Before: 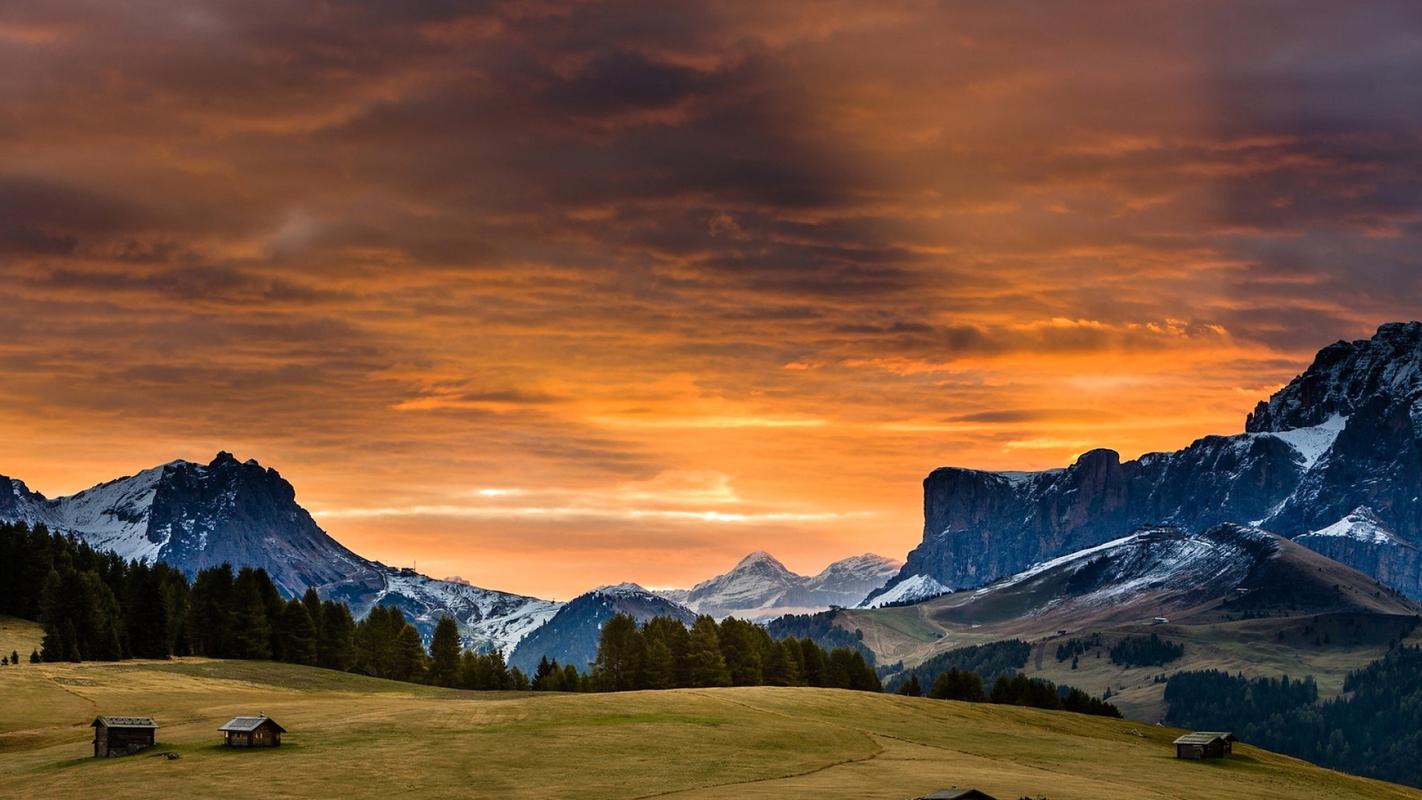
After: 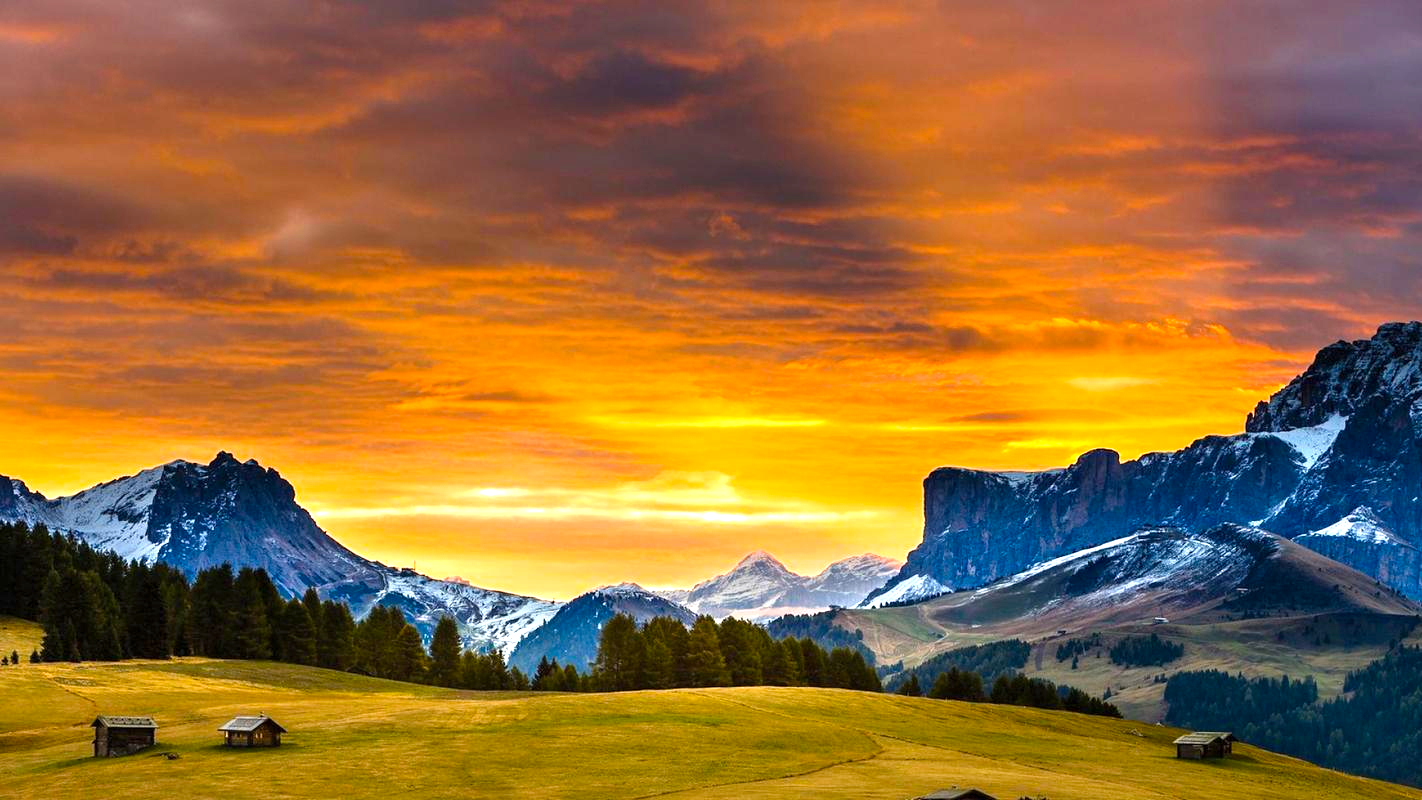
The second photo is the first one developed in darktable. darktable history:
color balance rgb: perceptual saturation grading › global saturation 30.02%, global vibrance 9.33%
exposure: exposure 0.943 EV, compensate exposure bias true, compensate highlight preservation false
